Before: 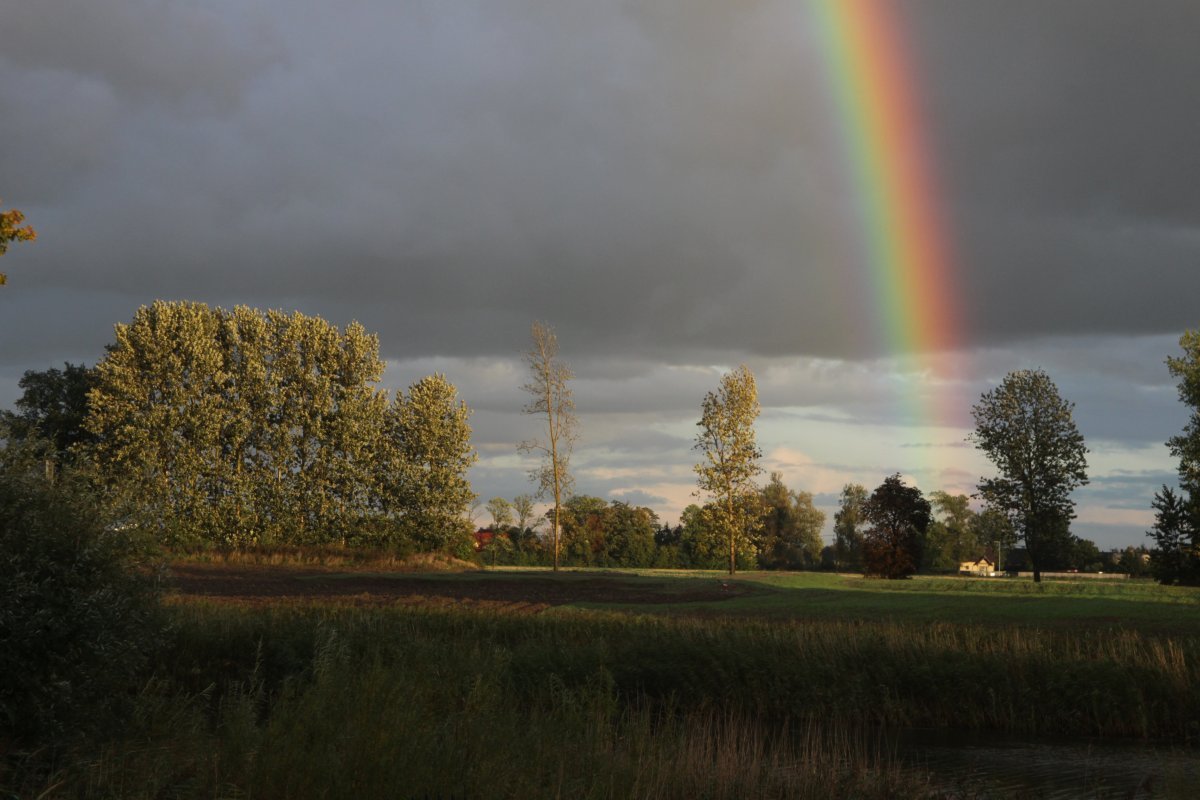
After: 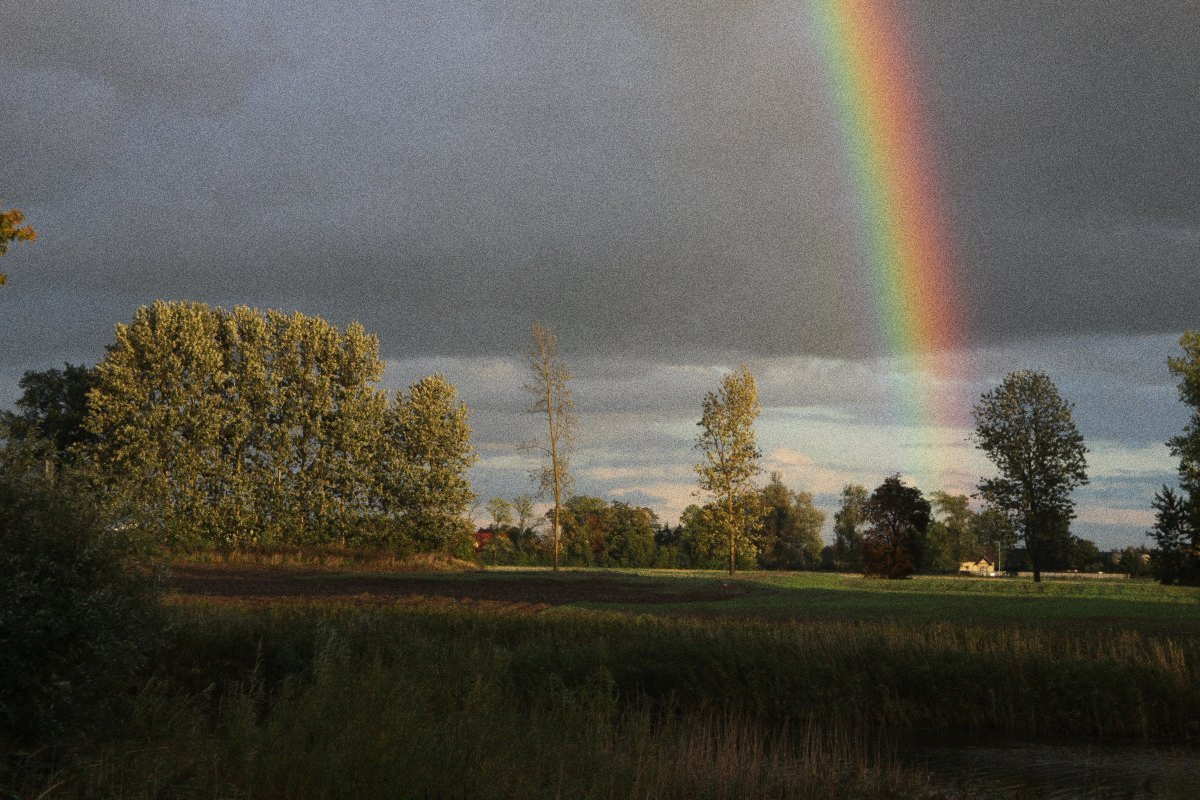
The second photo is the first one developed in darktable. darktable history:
exposure: exposure -0.021 EV, compensate highlight preservation false
grain: coarseness 0.09 ISO, strength 40%
